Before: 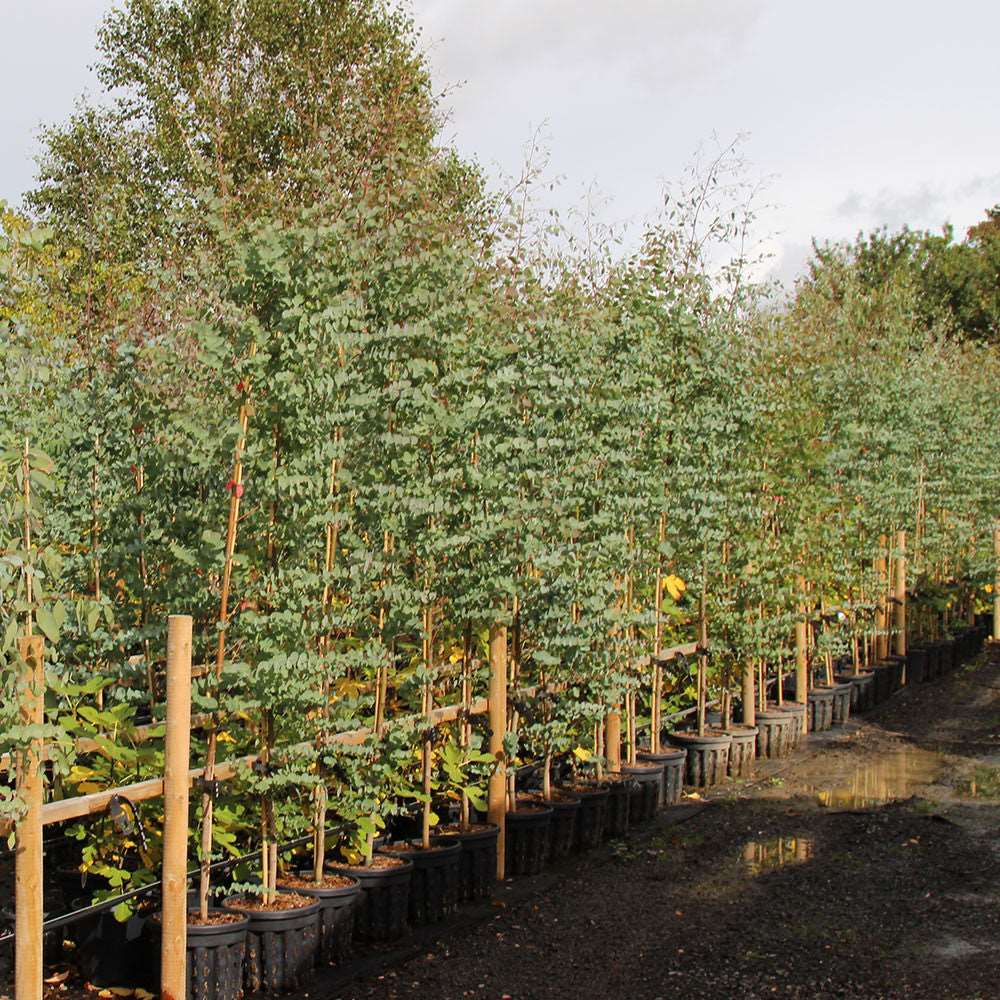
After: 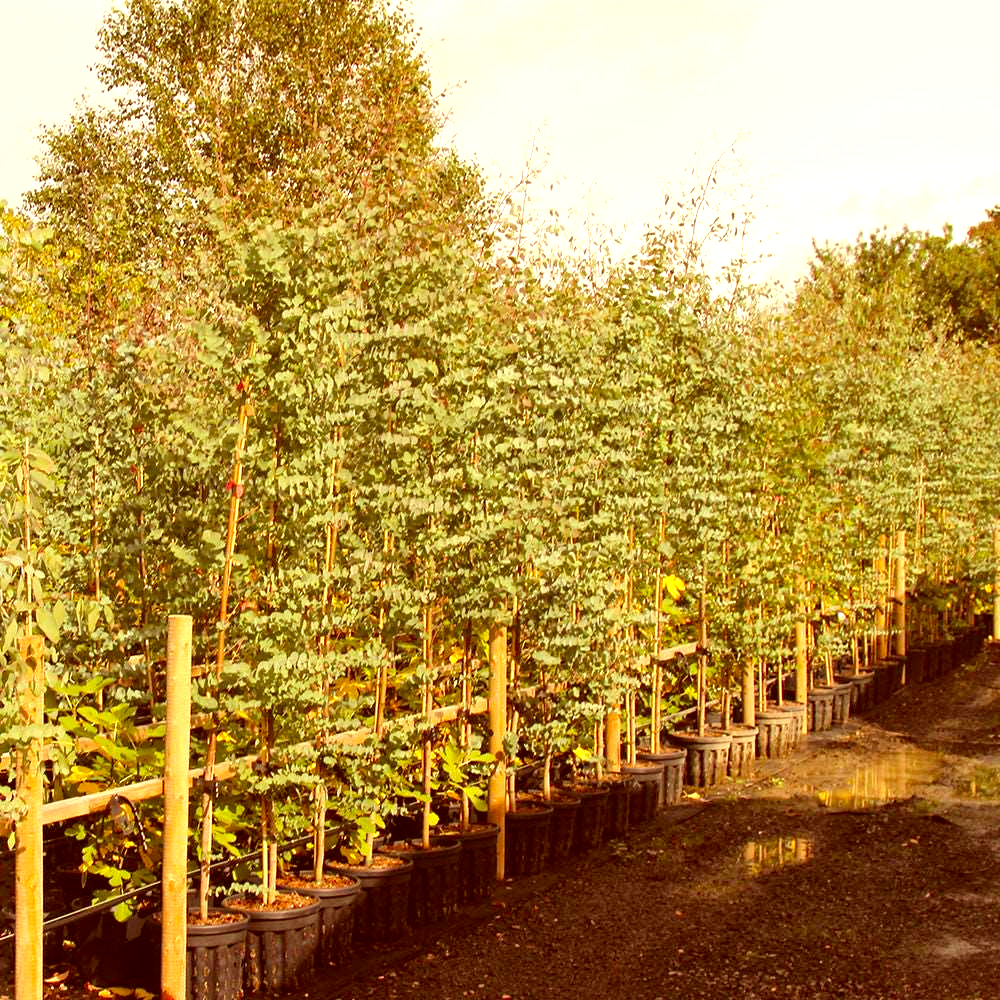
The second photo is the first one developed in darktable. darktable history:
local contrast: mode bilateral grid, contrast 20, coarseness 50, detail 120%, midtone range 0.2
exposure: black level correction 0, exposure 0.7 EV, compensate exposure bias true, compensate highlight preservation false
color correction: highlights a* 1.12, highlights b* 24.26, shadows a* 15.58, shadows b* 24.26
rgb levels: mode RGB, independent channels, levels [[0, 0.474, 1], [0, 0.5, 1], [0, 0.5, 1]]
